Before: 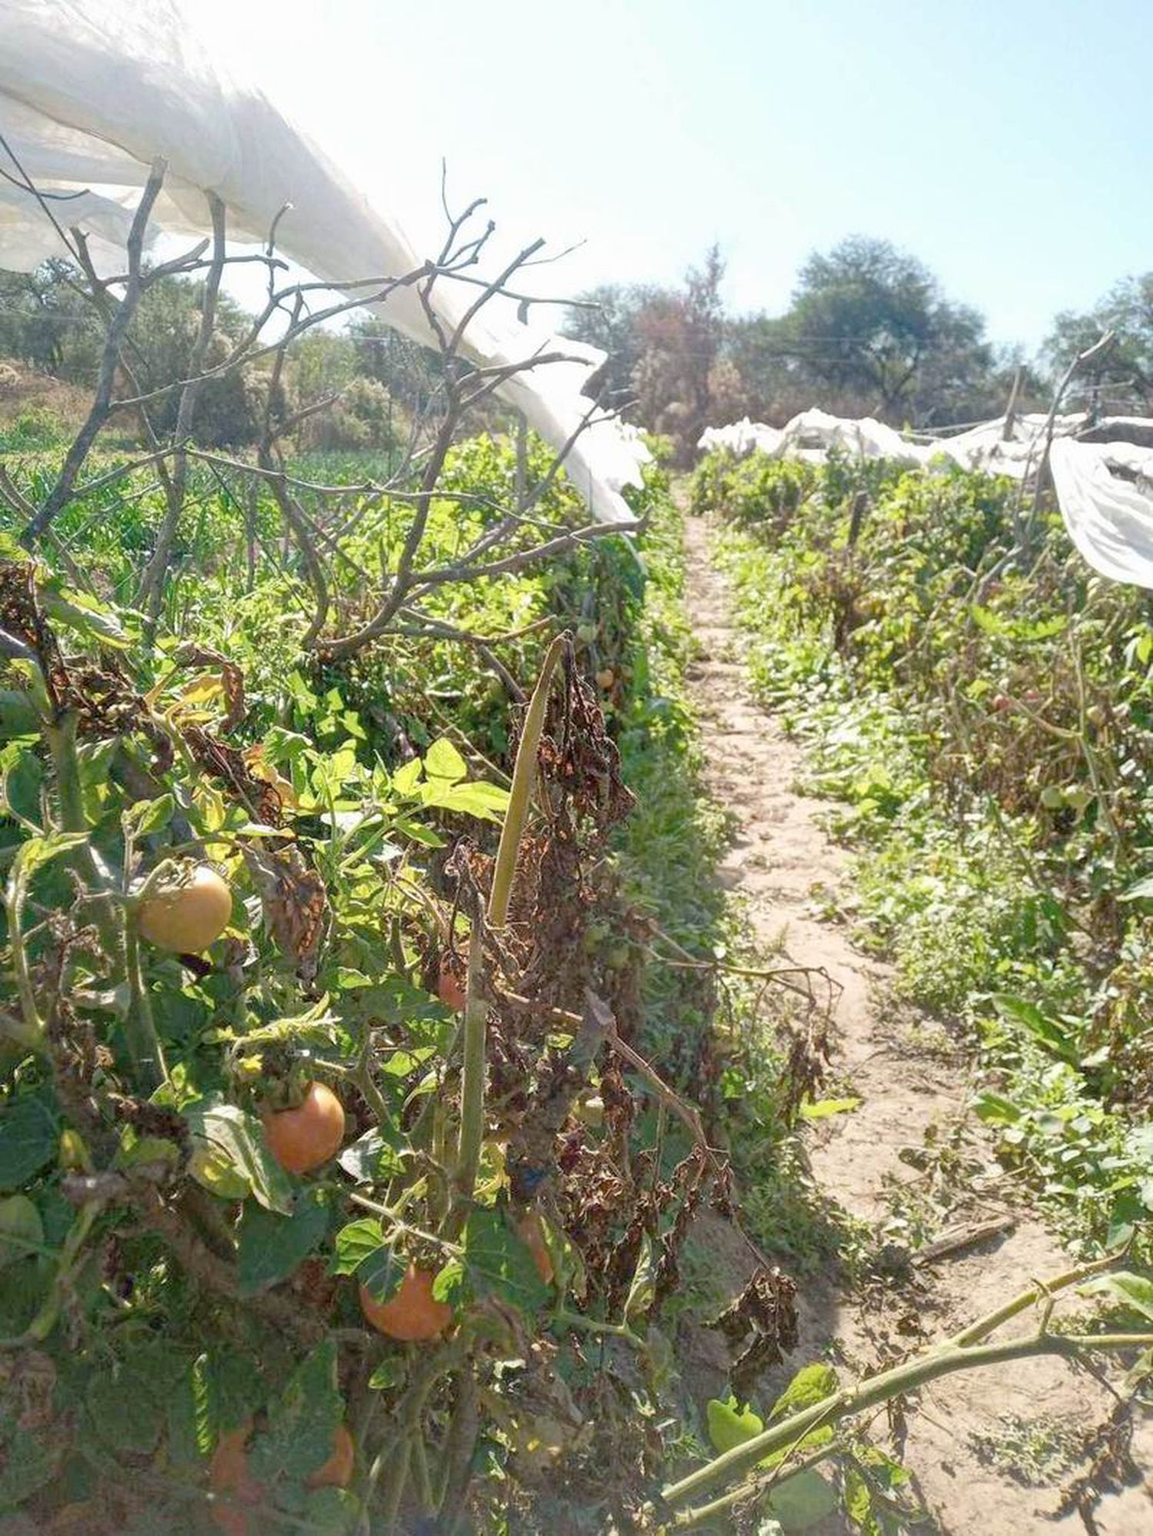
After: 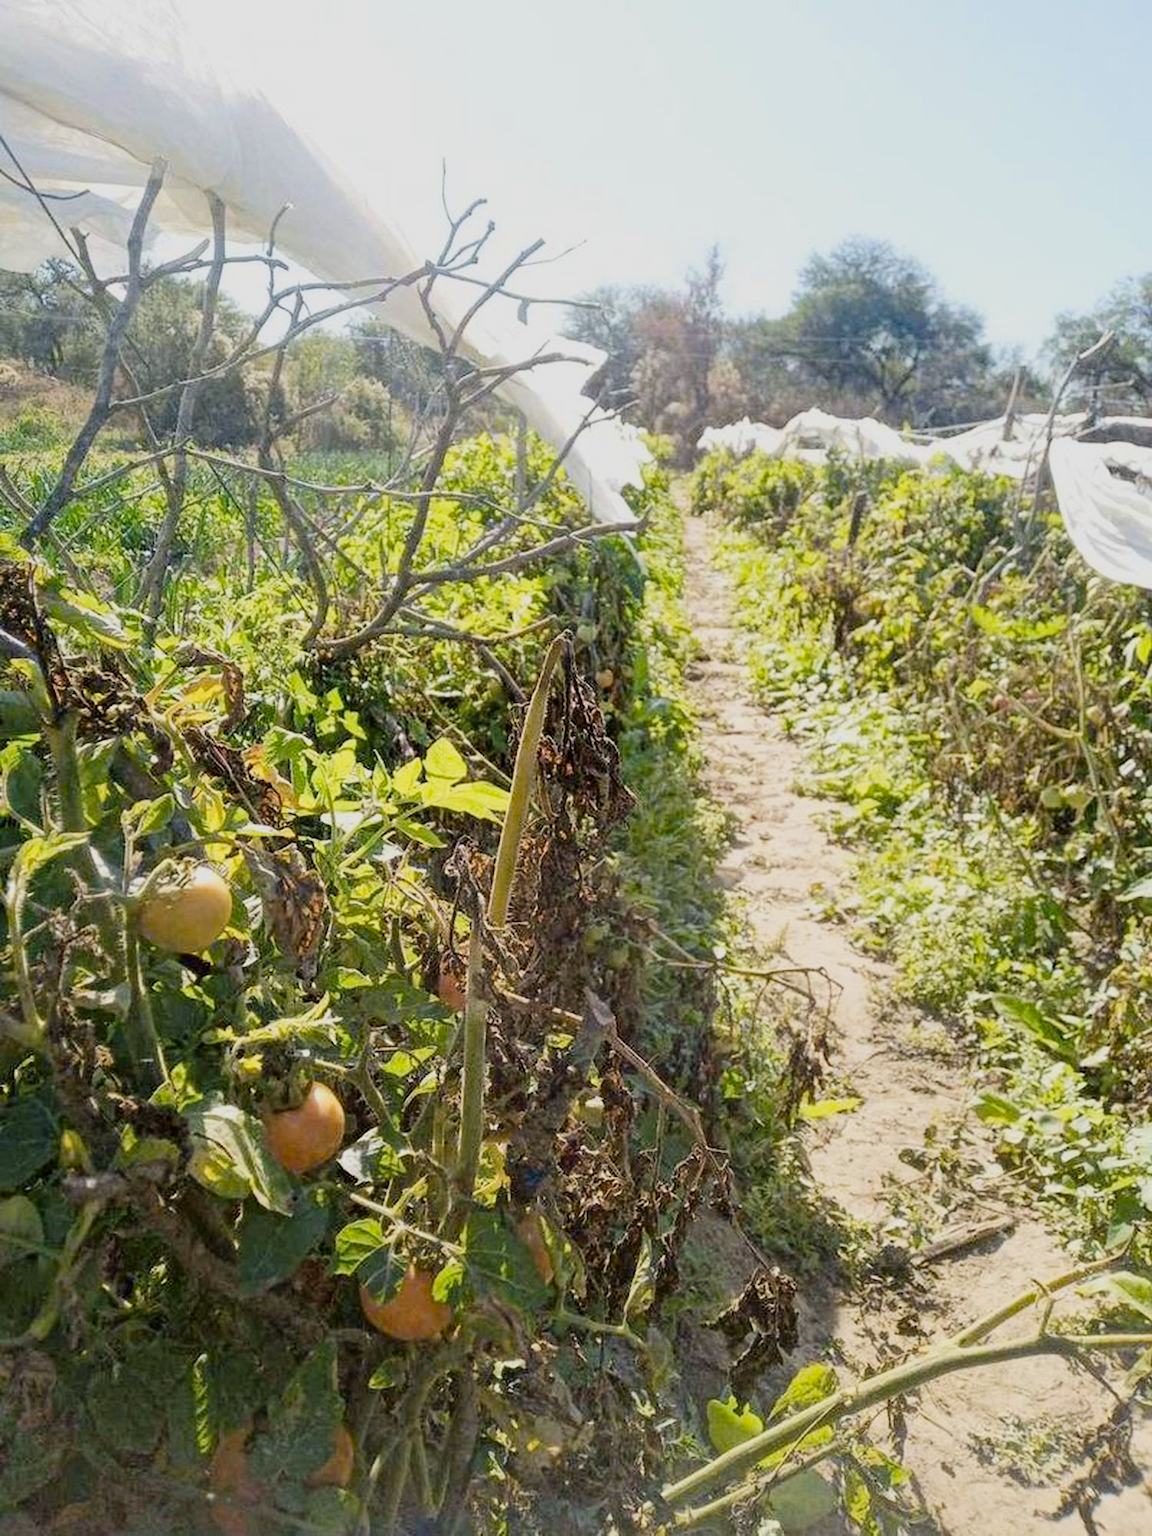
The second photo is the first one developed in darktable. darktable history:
filmic rgb: black relative exposure -7.5 EV, white relative exposure 5 EV, hardness 3.31, contrast 1.3, contrast in shadows safe
color contrast: green-magenta contrast 0.85, blue-yellow contrast 1.25, unbound 0
